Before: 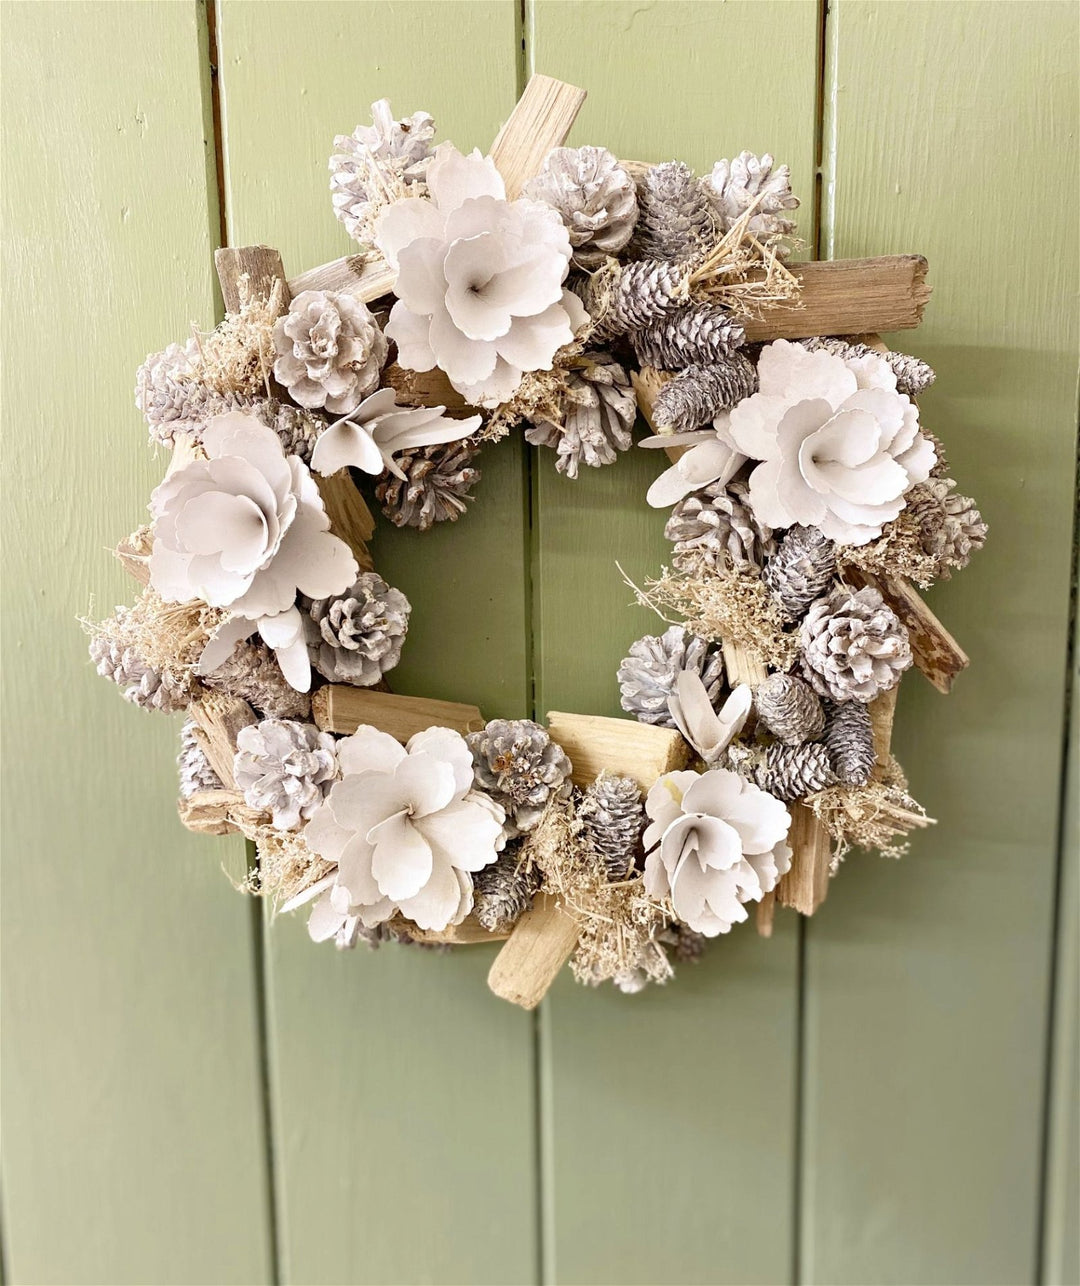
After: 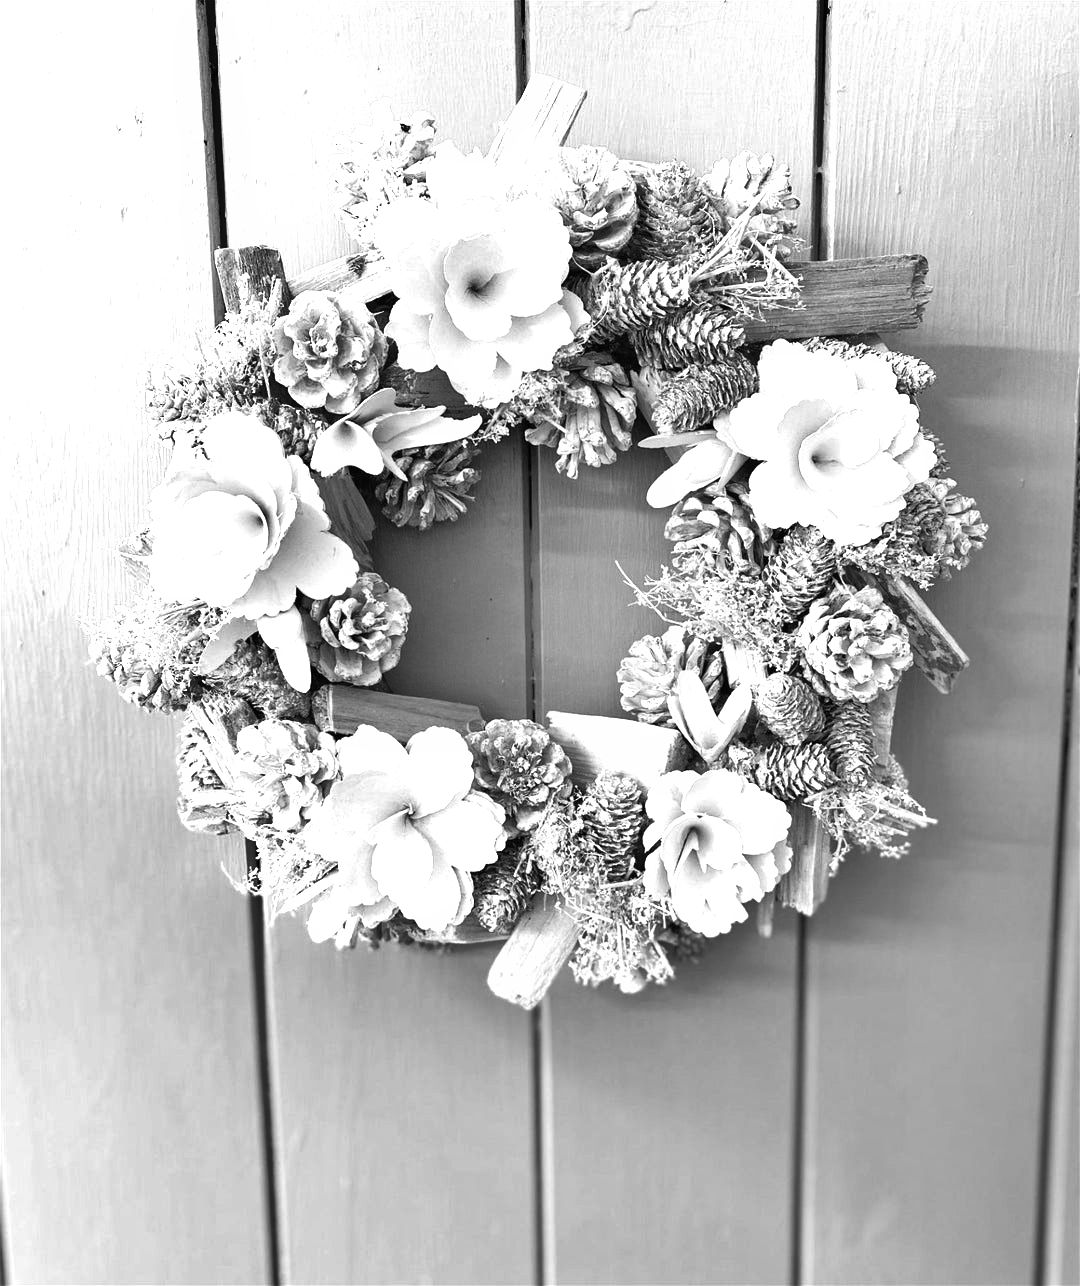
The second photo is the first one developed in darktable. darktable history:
monochrome: on, module defaults
exposure: black level correction 0, exposure 0.7 EV, compensate exposure bias true, compensate highlight preservation false
shadows and highlights: shadows 40, highlights -54, highlights color adjustment 46%, low approximation 0.01, soften with gaussian
